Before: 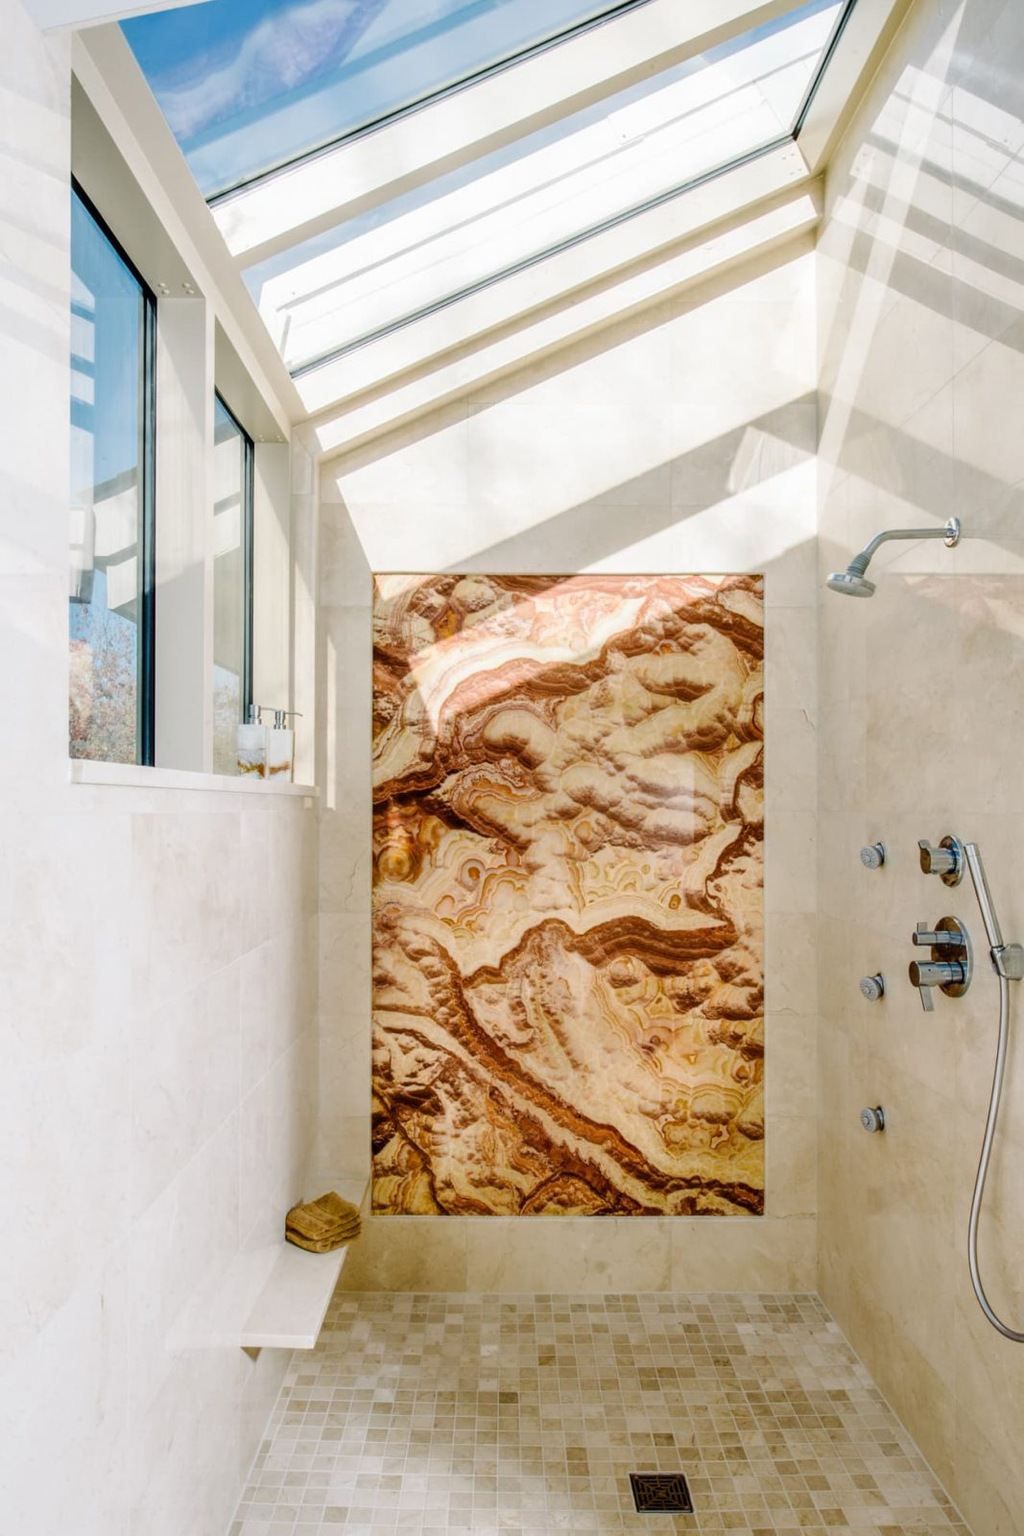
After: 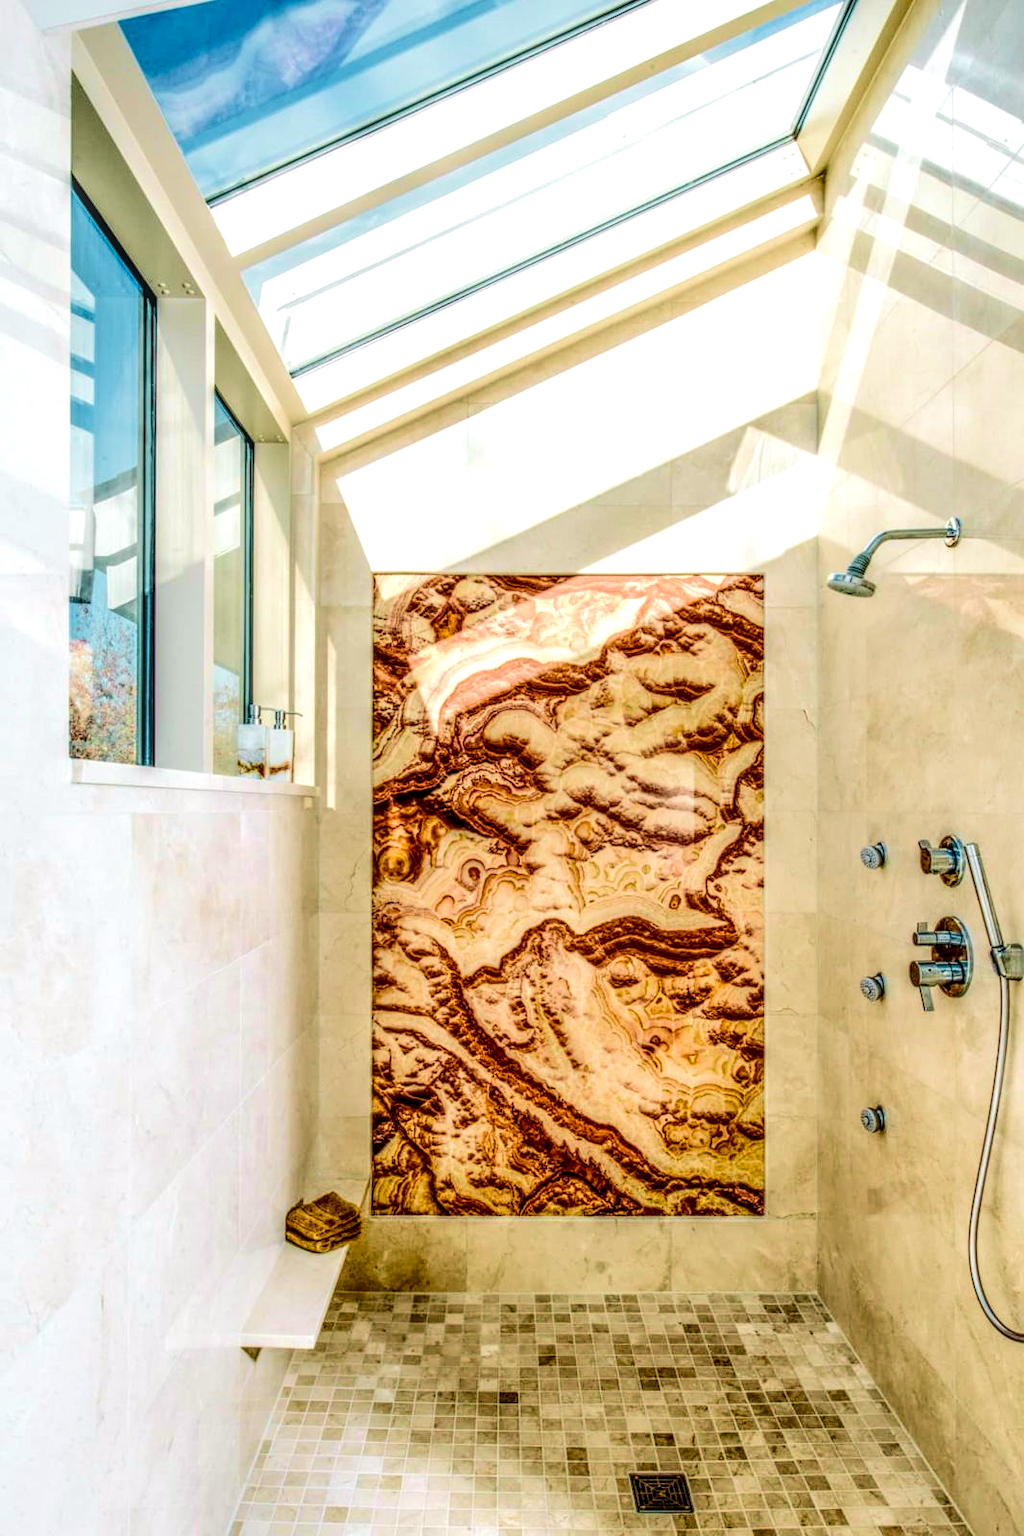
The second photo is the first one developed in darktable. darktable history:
velvia: on, module defaults
local contrast: highlights 0%, shadows 0%, detail 300%, midtone range 0.3
color balance rgb: perceptual saturation grading › global saturation 20%, global vibrance 20%
tone curve: curves: ch0 [(0, 0) (0.037, 0.011) (0.135, 0.093) (0.266, 0.281) (0.461, 0.555) (0.581, 0.716) (0.675, 0.793) (0.767, 0.849) (0.91, 0.924) (1, 0.979)]; ch1 [(0, 0) (0.292, 0.278) (0.431, 0.418) (0.493, 0.479) (0.506, 0.5) (0.532, 0.537) (0.562, 0.581) (0.641, 0.663) (0.754, 0.76) (1, 1)]; ch2 [(0, 0) (0.294, 0.3) (0.361, 0.372) (0.429, 0.445) (0.478, 0.486) (0.502, 0.498) (0.518, 0.522) (0.531, 0.549) (0.561, 0.59) (0.64, 0.655) (0.693, 0.706) (0.845, 0.833) (1, 0.951)], color space Lab, independent channels, preserve colors none
